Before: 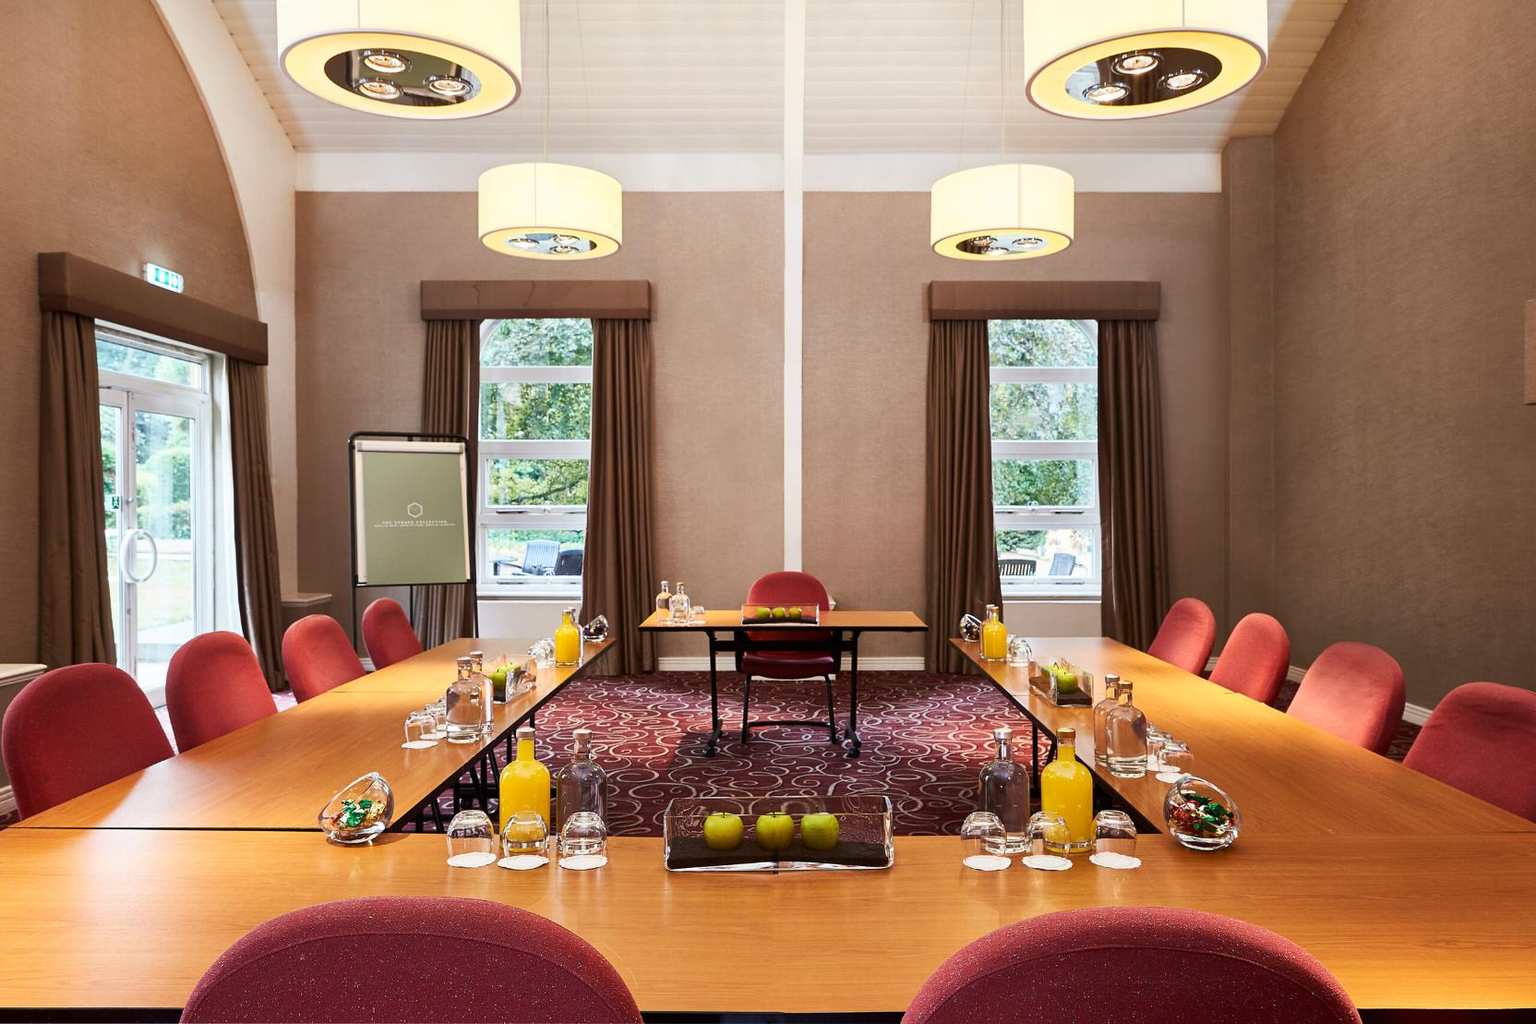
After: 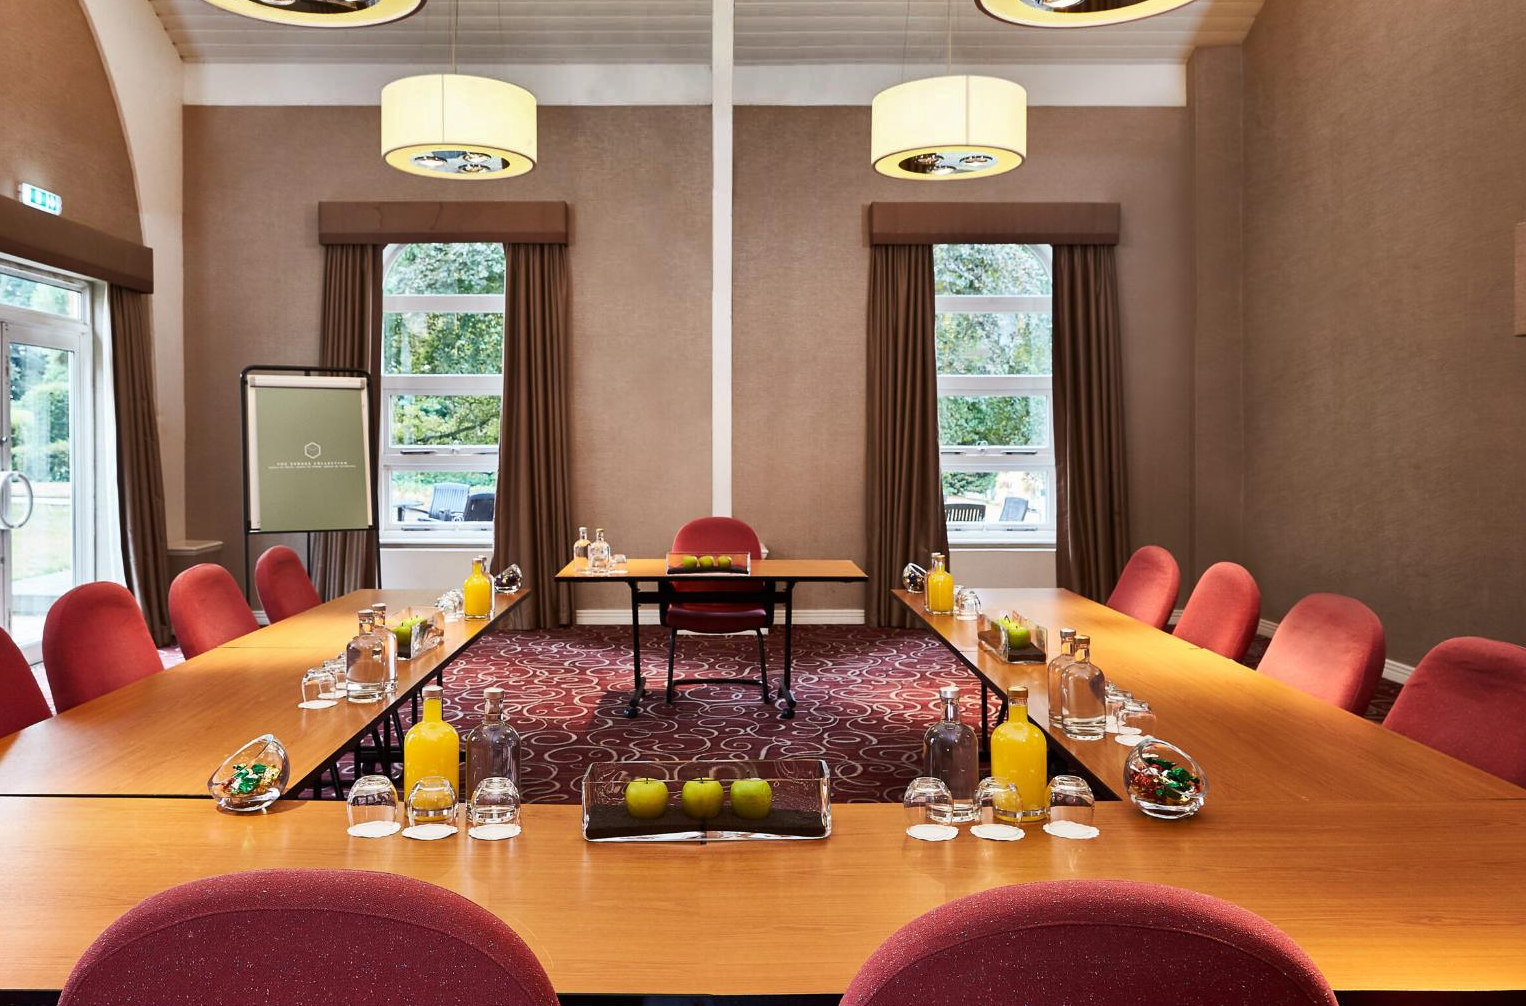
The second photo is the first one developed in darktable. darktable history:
crop and rotate: left 8.262%, top 9.226%
shadows and highlights: shadows 20.91, highlights -82.73, soften with gaussian
